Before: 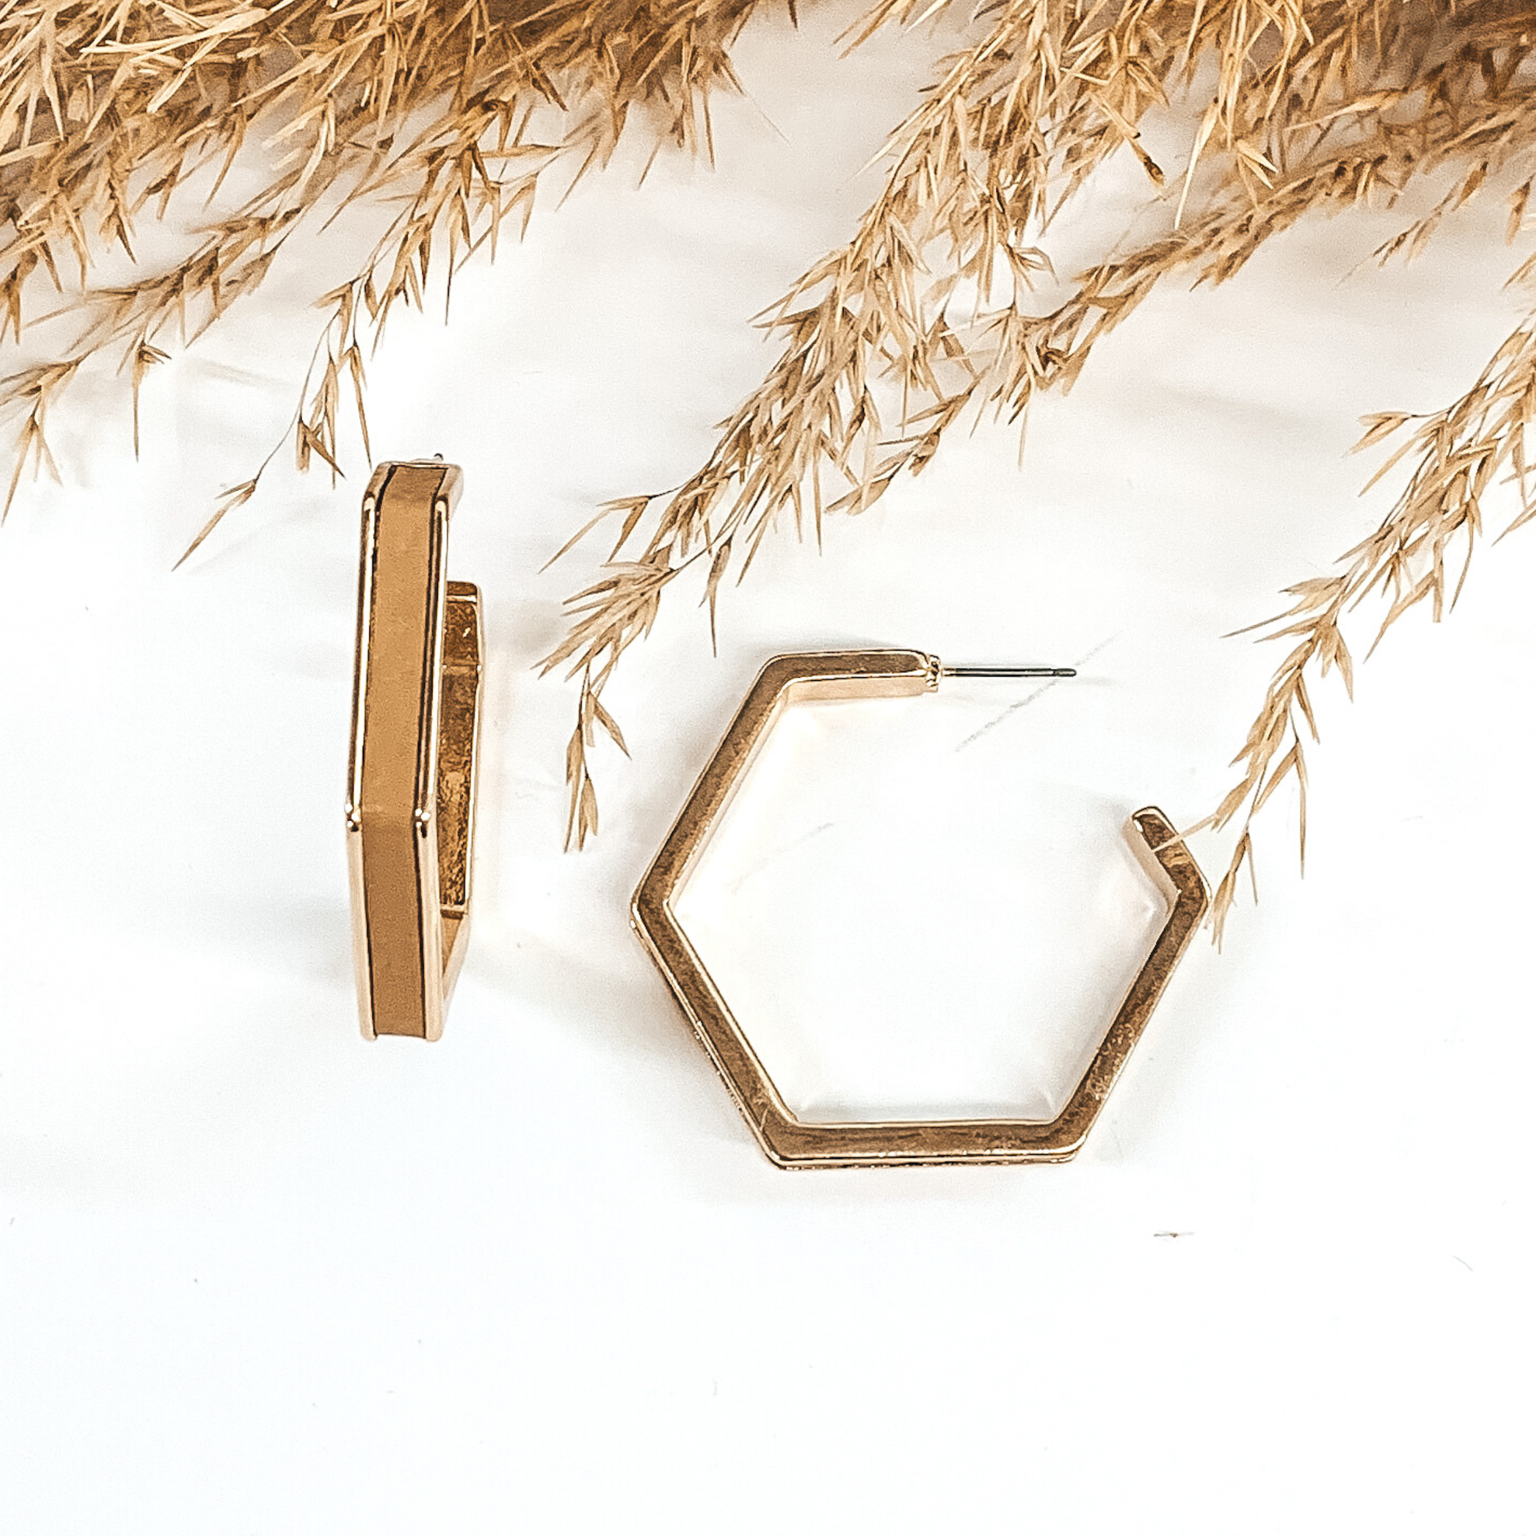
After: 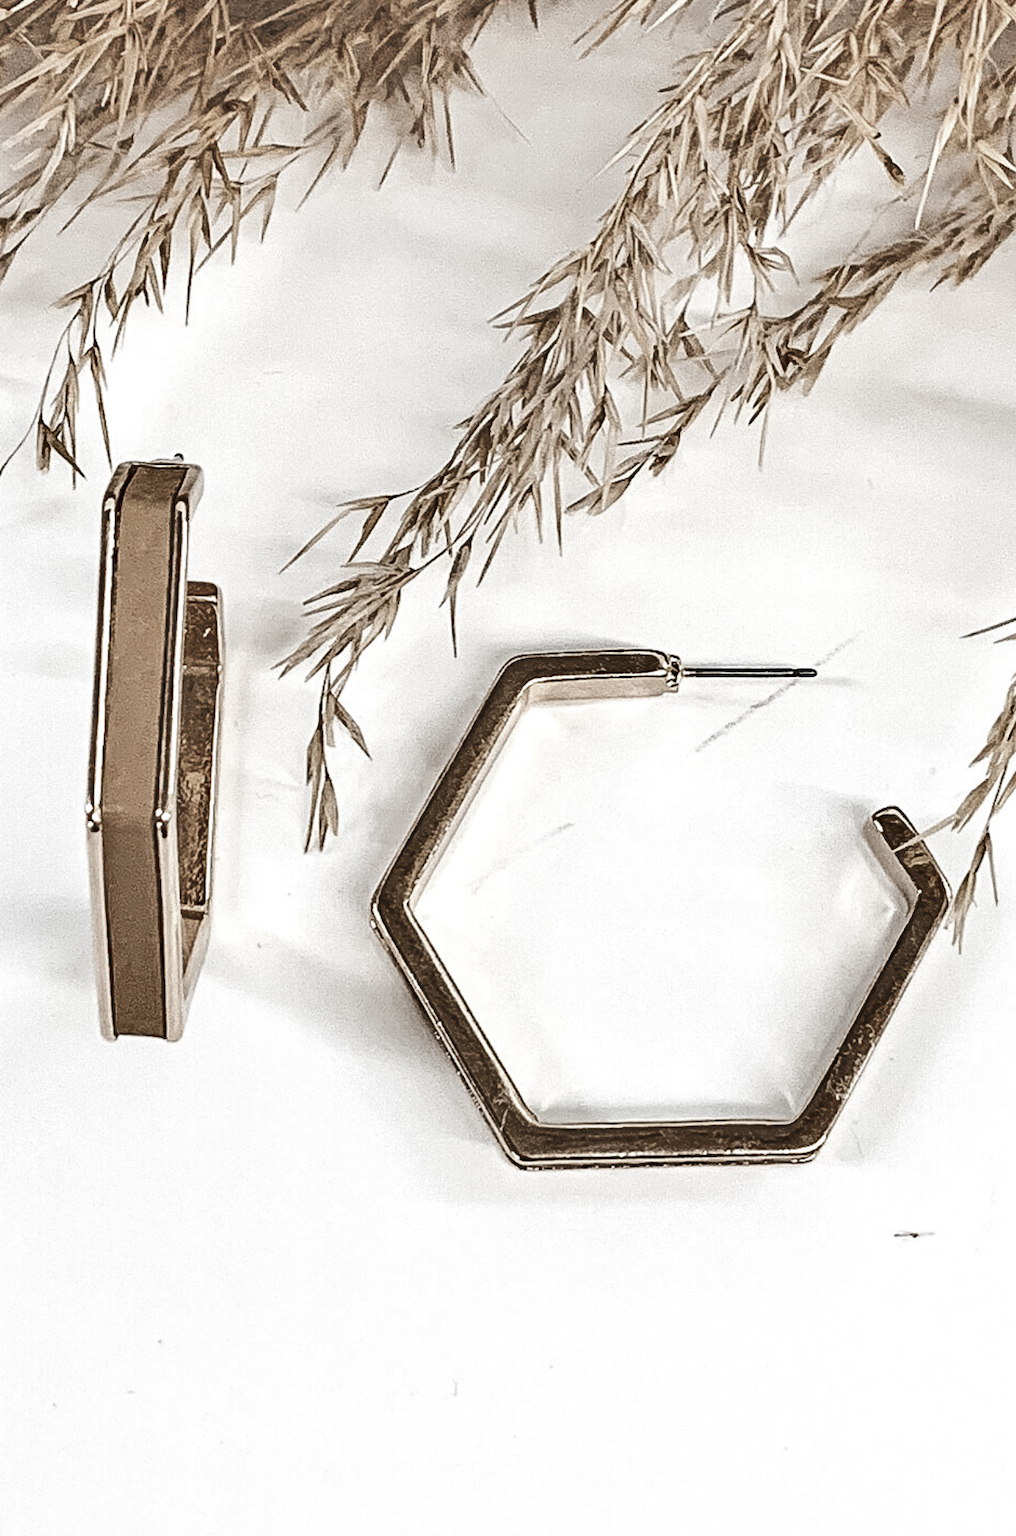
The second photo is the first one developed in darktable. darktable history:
color zones: curves: ch1 [(0, 0.831) (0.08, 0.771) (0.157, 0.268) (0.241, 0.207) (0.562, -0.005) (0.714, -0.013) (0.876, 0.01) (1, 0.831)]
shadows and highlights: shadows color adjustment 97.99%, highlights color adjustment 58.19%, soften with gaussian
crop: left 16.954%, right 16.801%
haze removal: compatibility mode true, adaptive false
